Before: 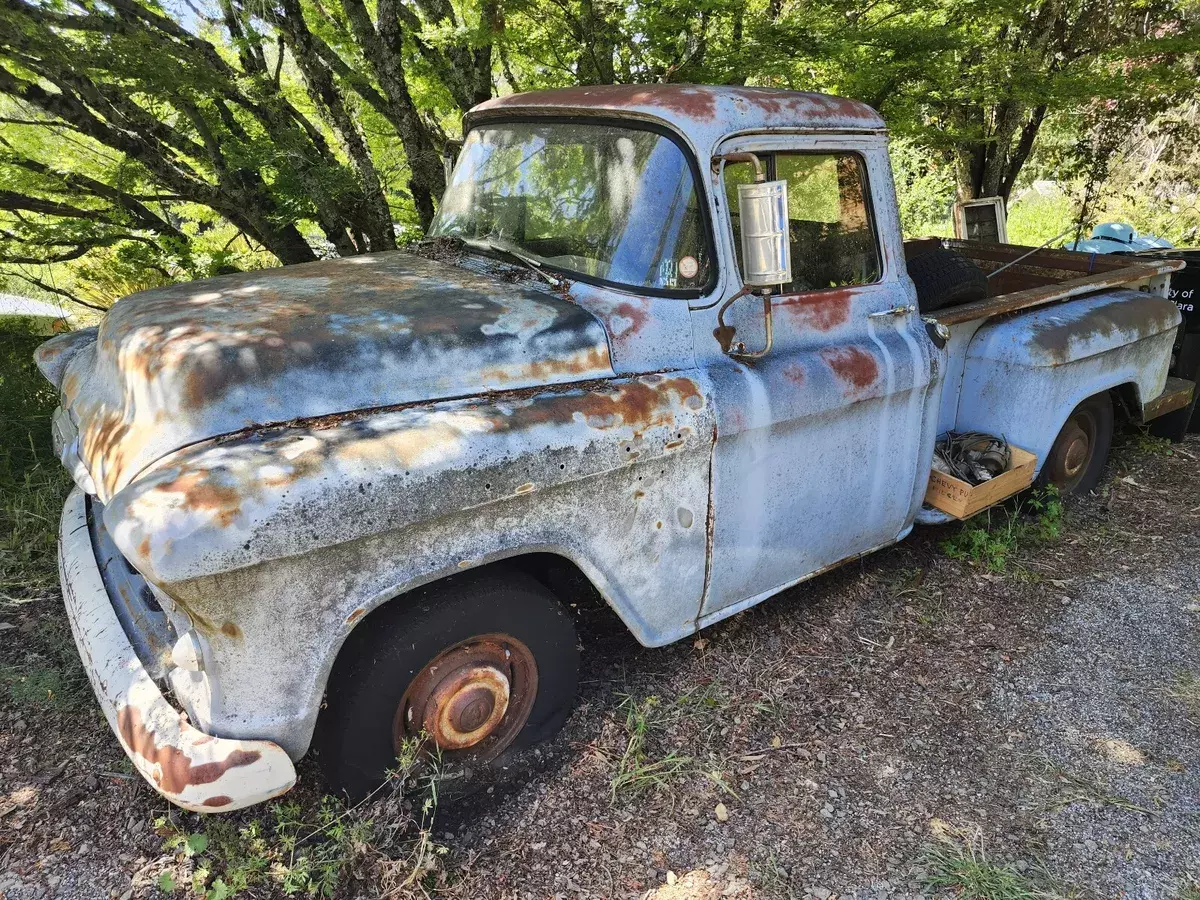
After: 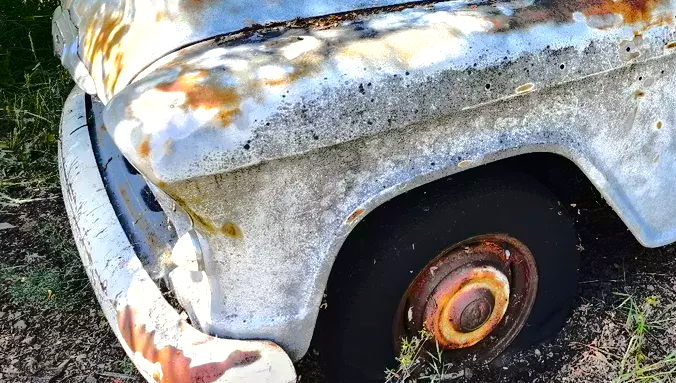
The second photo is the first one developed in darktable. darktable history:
tone equalizer: -8 EV -0.75 EV, -7 EV -0.7 EV, -6 EV -0.6 EV, -5 EV -0.4 EV, -3 EV 0.4 EV, -2 EV 0.6 EV, -1 EV 0.7 EV, +0 EV 0.75 EV, edges refinement/feathering 500, mask exposure compensation -1.57 EV, preserve details no
crop: top 44.483%, right 43.593%, bottom 12.892%
color balance rgb: perceptual saturation grading › global saturation 35%, perceptual saturation grading › highlights -25%, perceptual saturation grading › shadows 50%
tone curve: curves: ch0 [(0, 0) (0.094, 0.039) (0.243, 0.155) (0.411, 0.482) (0.479, 0.583) (0.654, 0.742) (0.793, 0.851) (0.994, 0.974)]; ch1 [(0, 0) (0.161, 0.092) (0.35, 0.33) (0.392, 0.392) (0.456, 0.456) (0.505, 0.502) (0.537, 0.518) (0.553, 0.53) (0.573, 0.569) (0.718, 0.718) (1, 1)]; ch2 [(0, 0) (0.346, 0.362) (0.411, 0.412) (0.502, 0.502) (0.531, 0.521) (0.576, 0.553) (0.615, 0.621) (1, 1)], color space Lab, independent channels, preserve colors none
shadows and highlights: shadows 40, highlights -60
